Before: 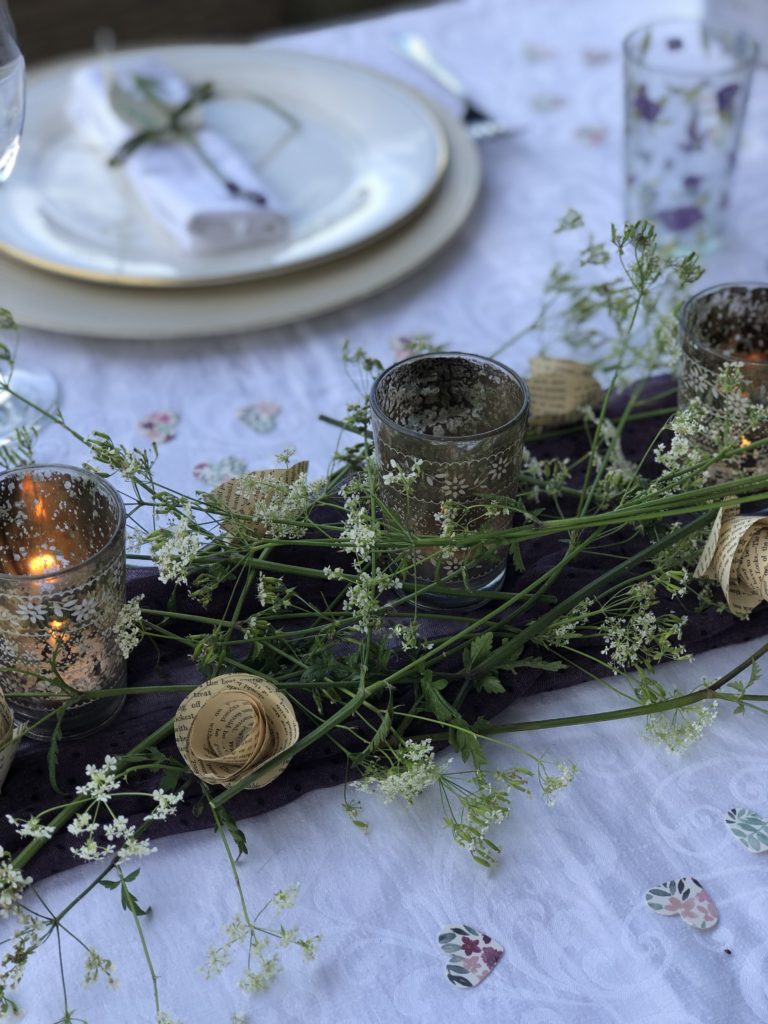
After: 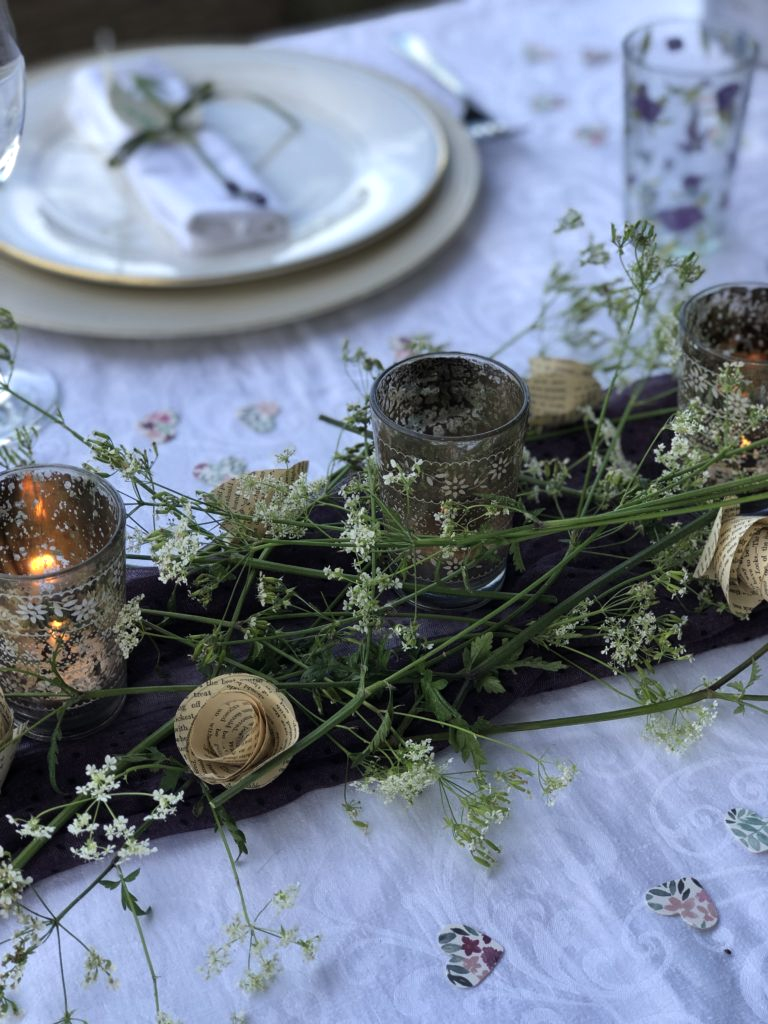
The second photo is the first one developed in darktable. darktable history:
shadows and highlights: shadows 23.06, highlights -48.82, soften with gaussian
color balance rgb: perceptual saturation grading › global saturation 0.222%, perceptual brilliance grading › highlights 2.541%, contrast 5%
